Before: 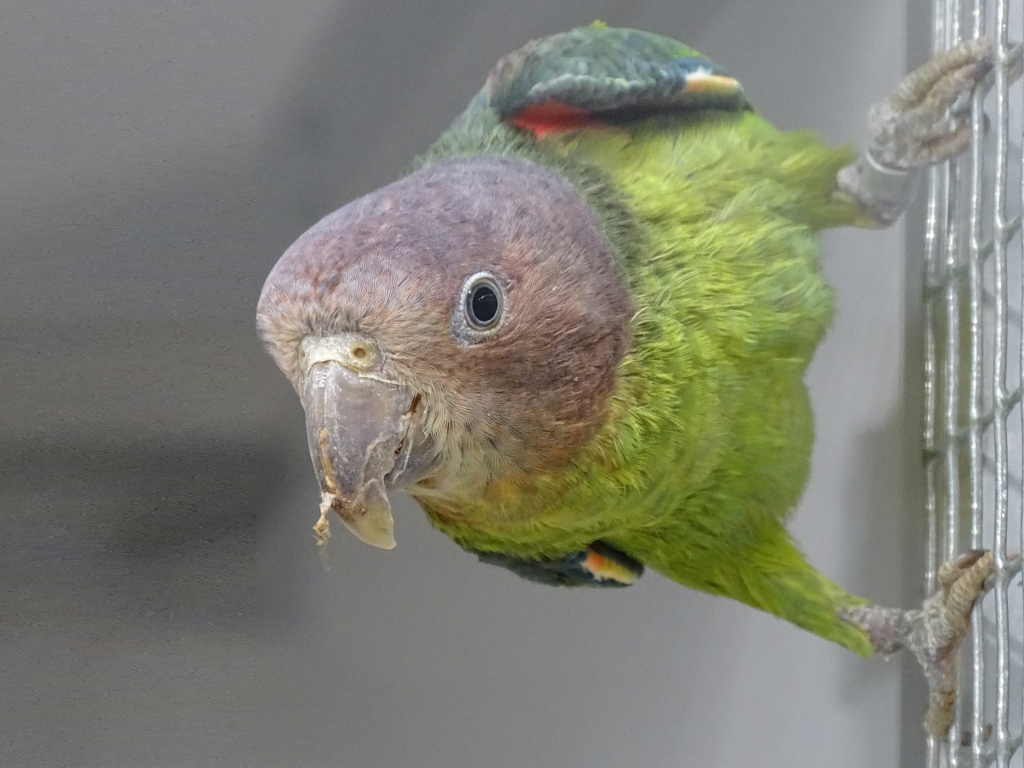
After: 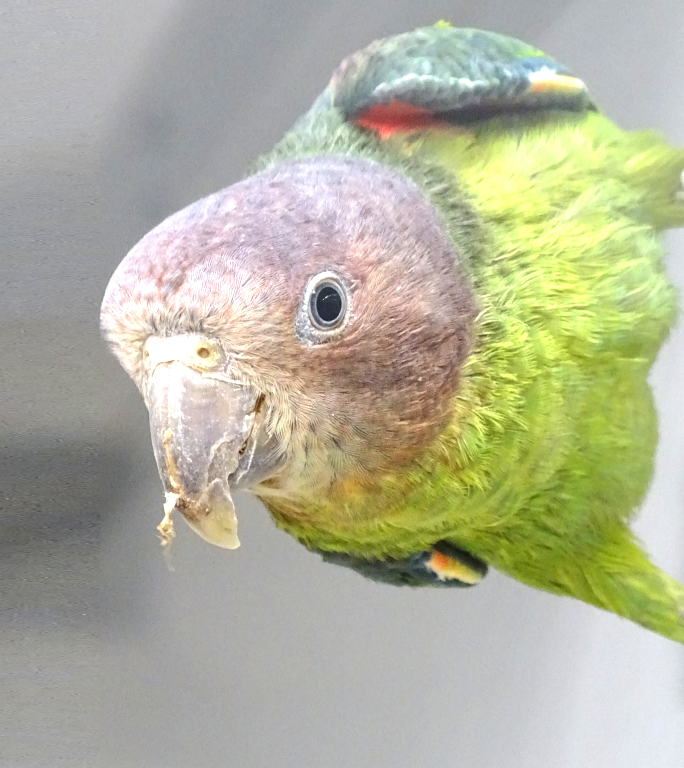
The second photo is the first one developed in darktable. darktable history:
crop and rotate: left 15.282%, right 17.898%
exposure: black level correction 0, exposure 1.095 EV, compensate exposure bias true, compensate highlight preservation false
